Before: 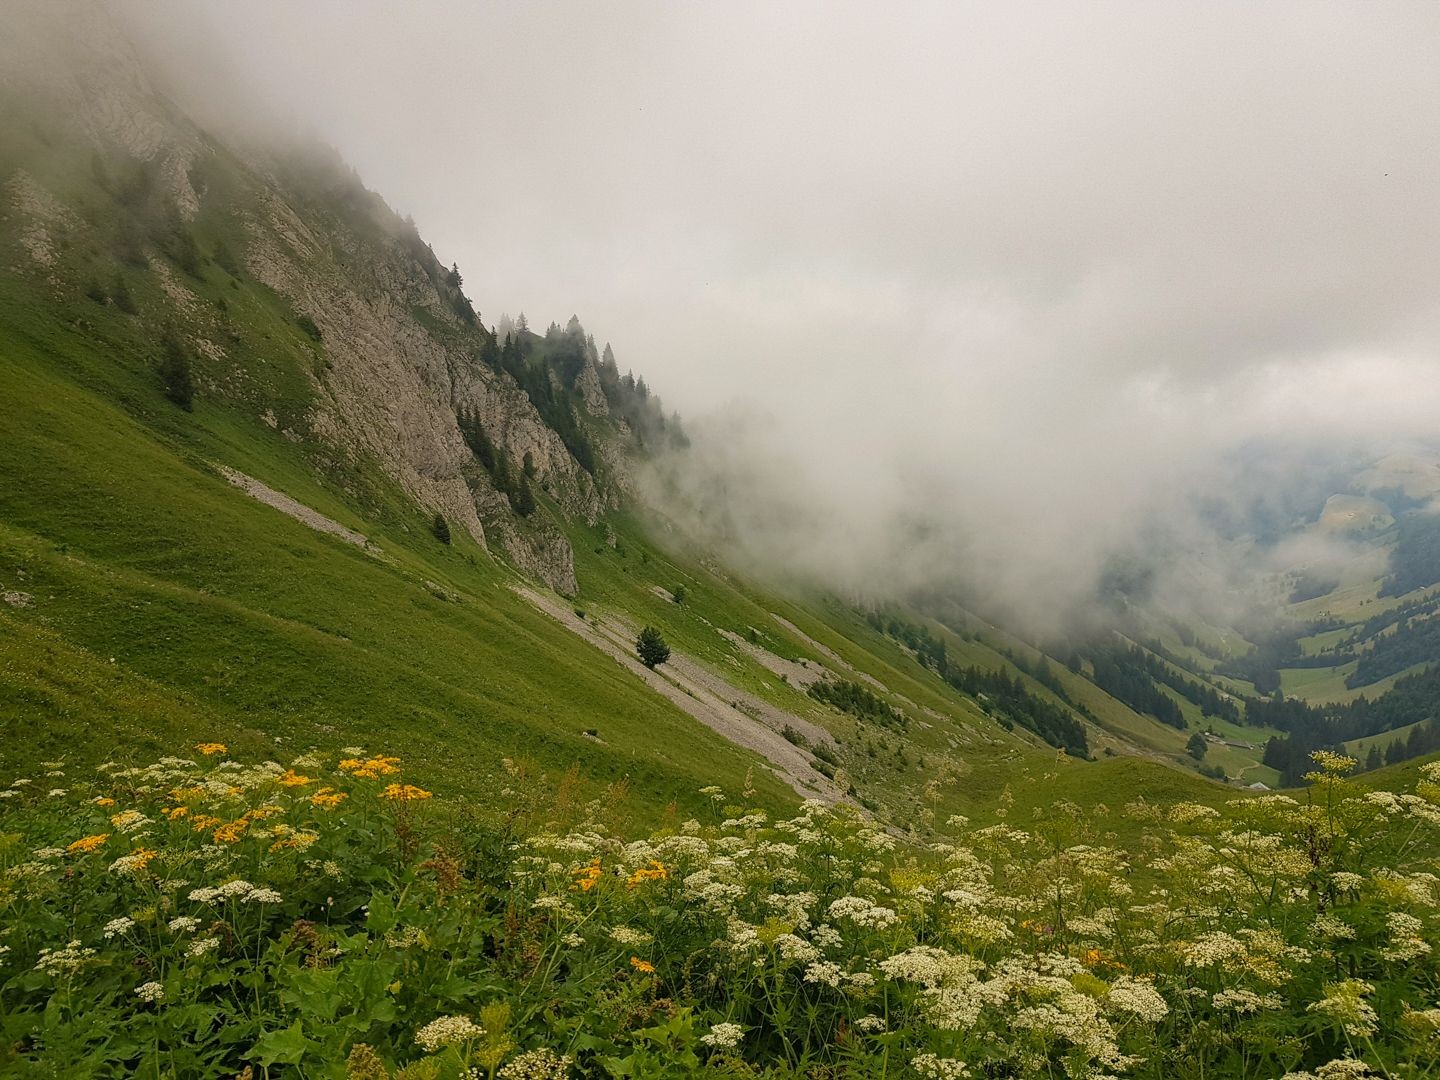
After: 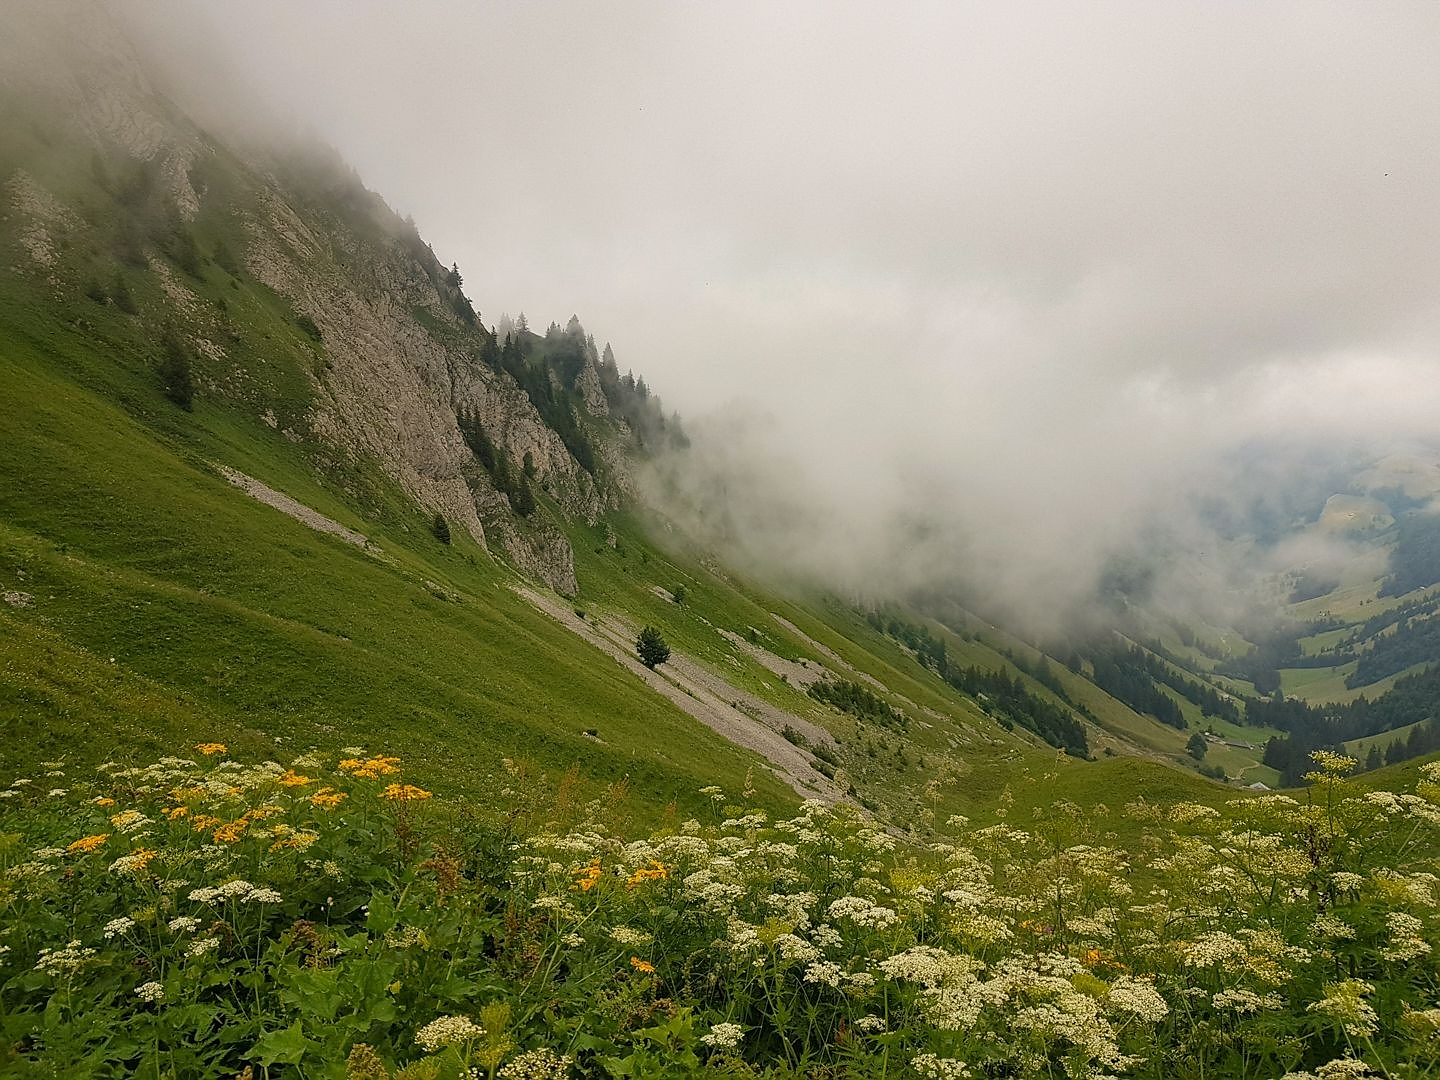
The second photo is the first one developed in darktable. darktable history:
sharpen: radius 0.983, amount 0.611
